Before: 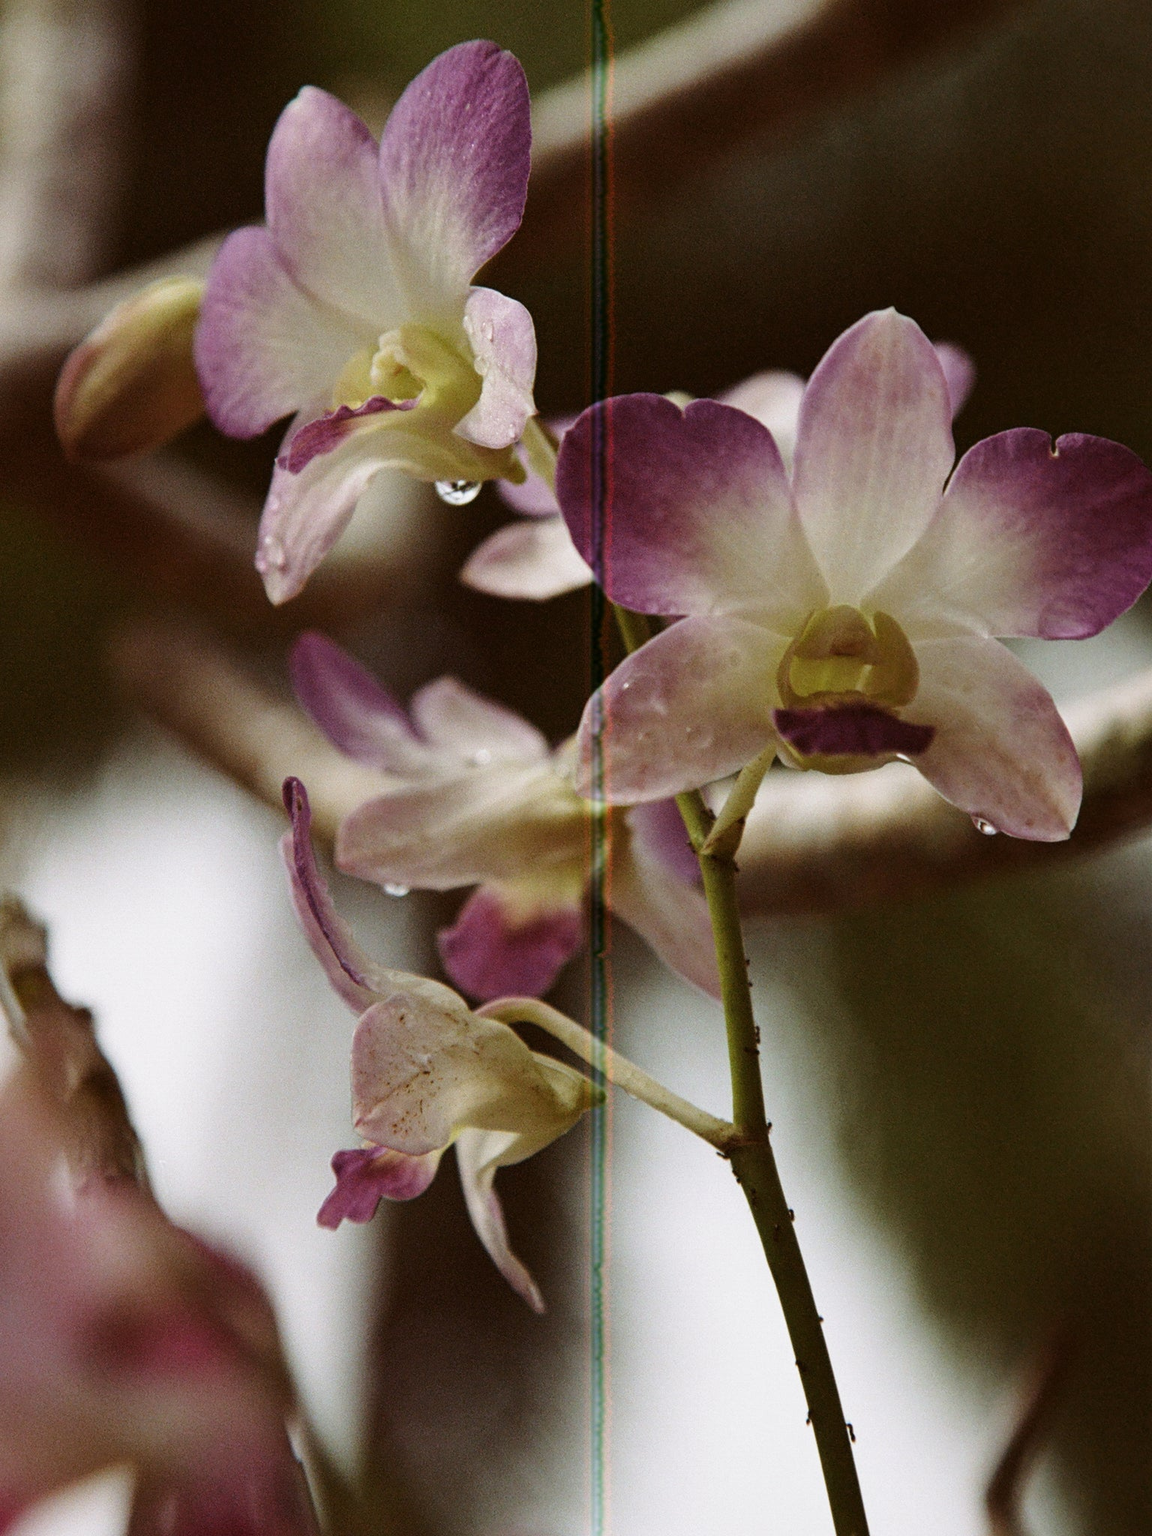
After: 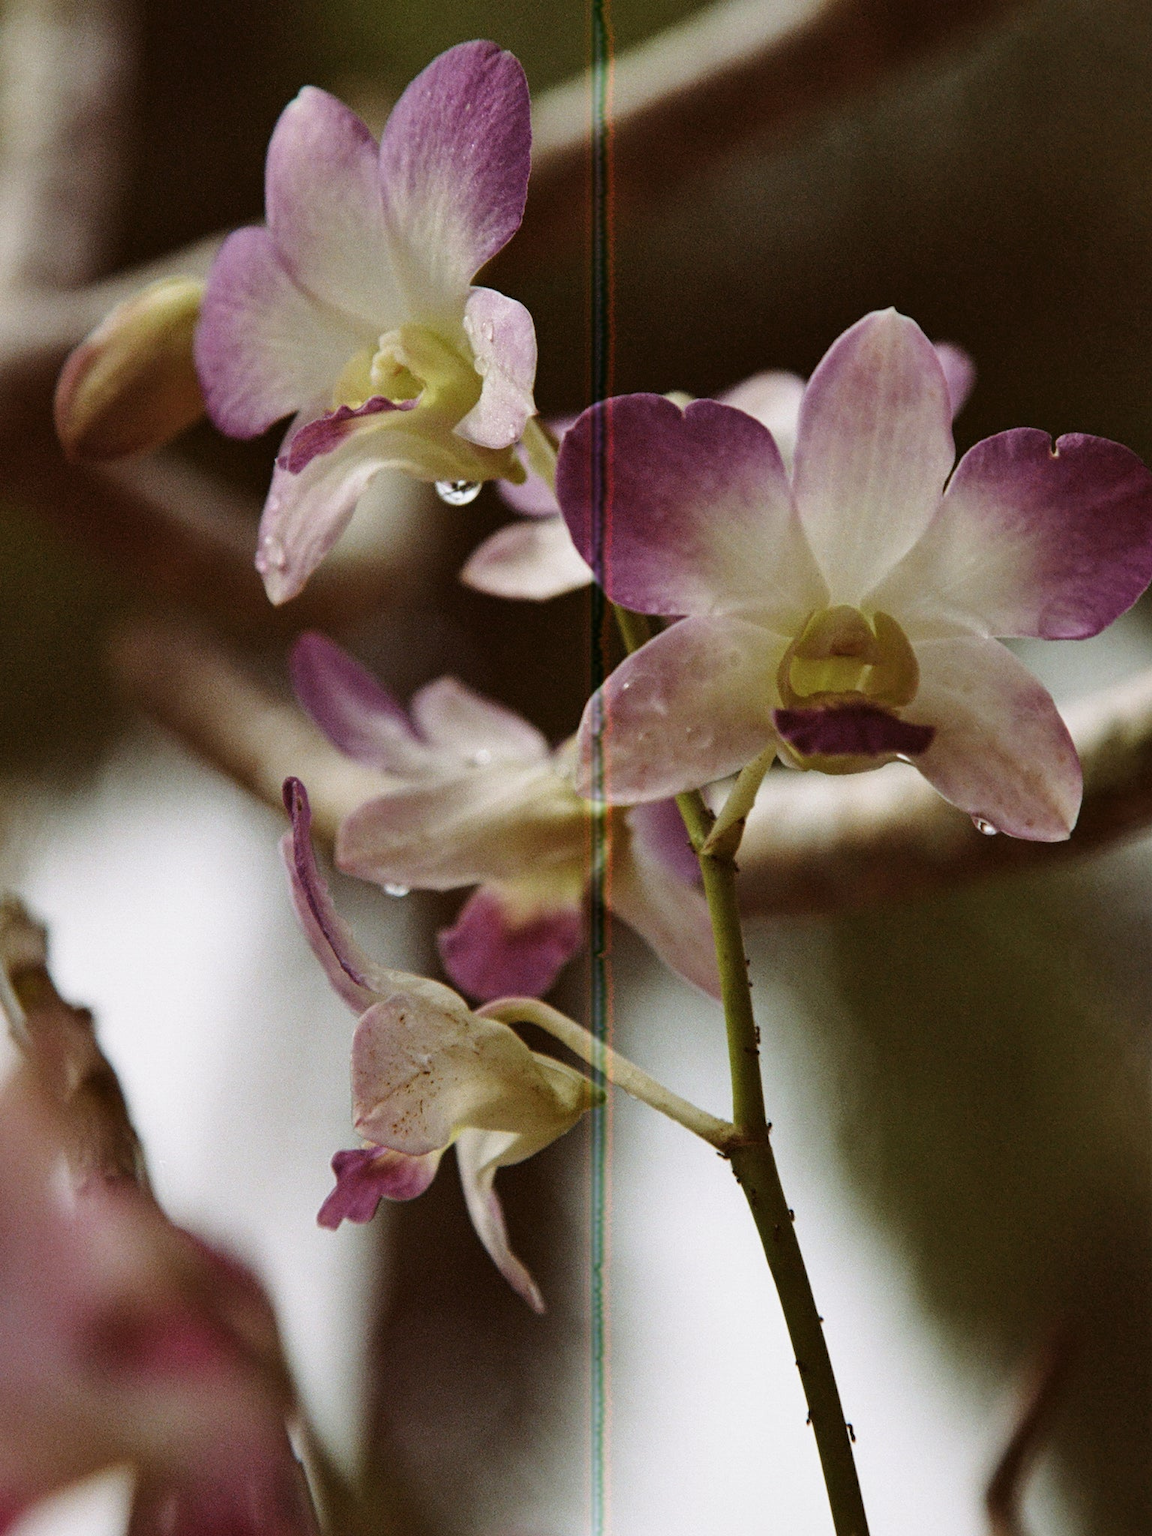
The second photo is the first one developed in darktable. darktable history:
shadows and highlights: shadows 31.11, highlights 0.928, soften with gaussian
